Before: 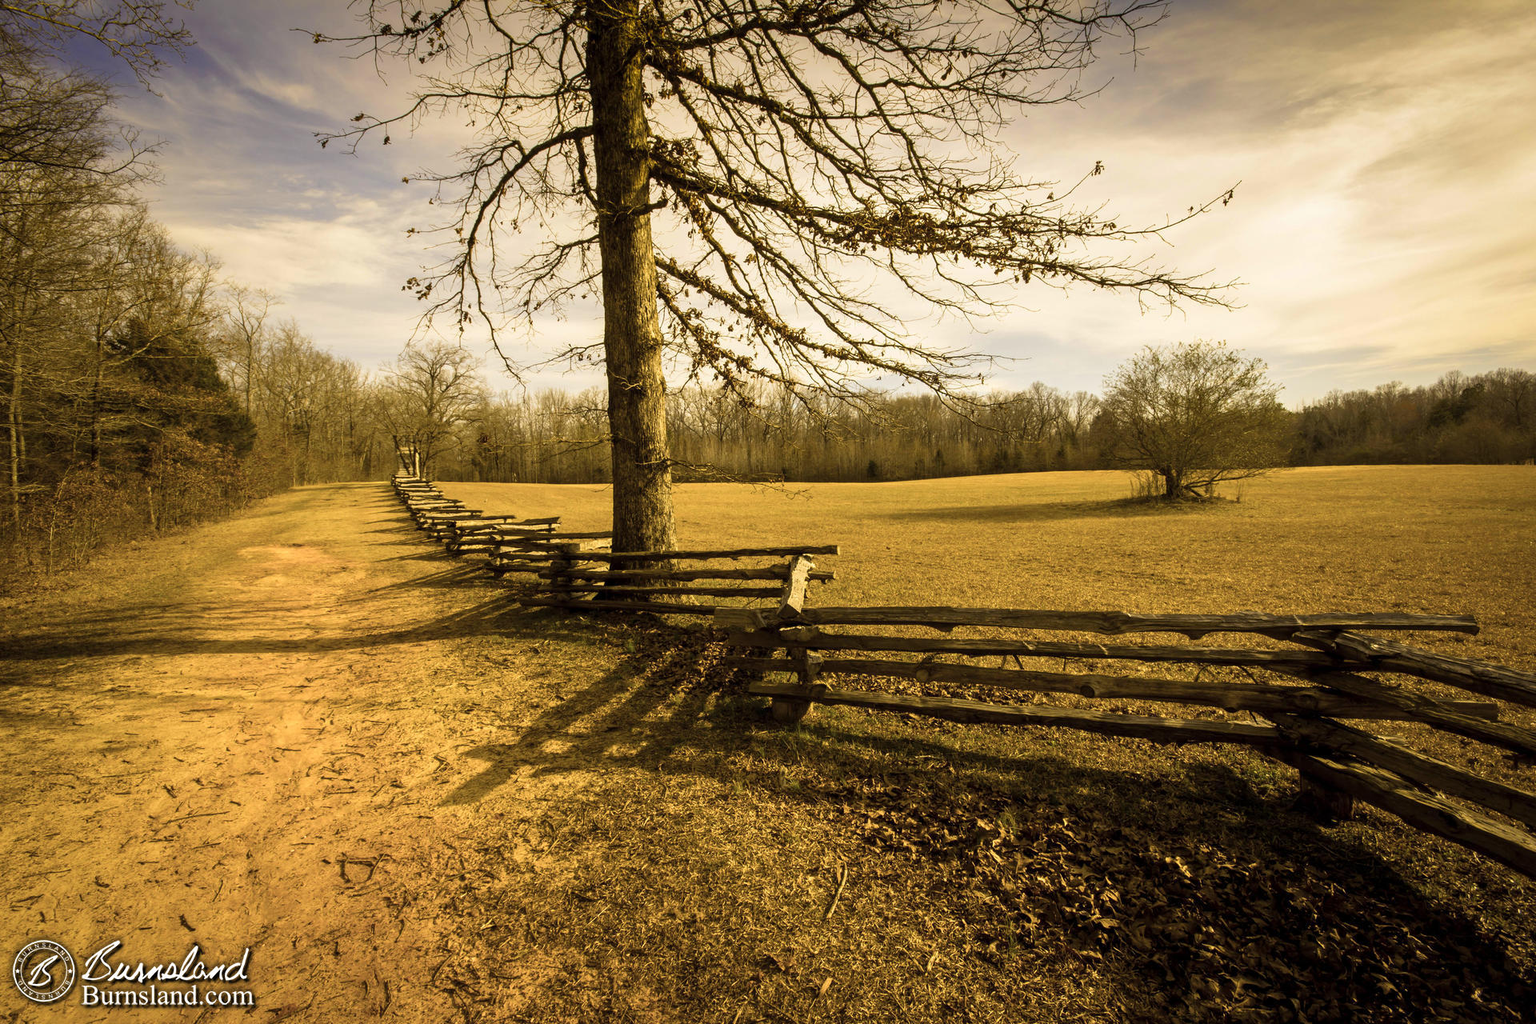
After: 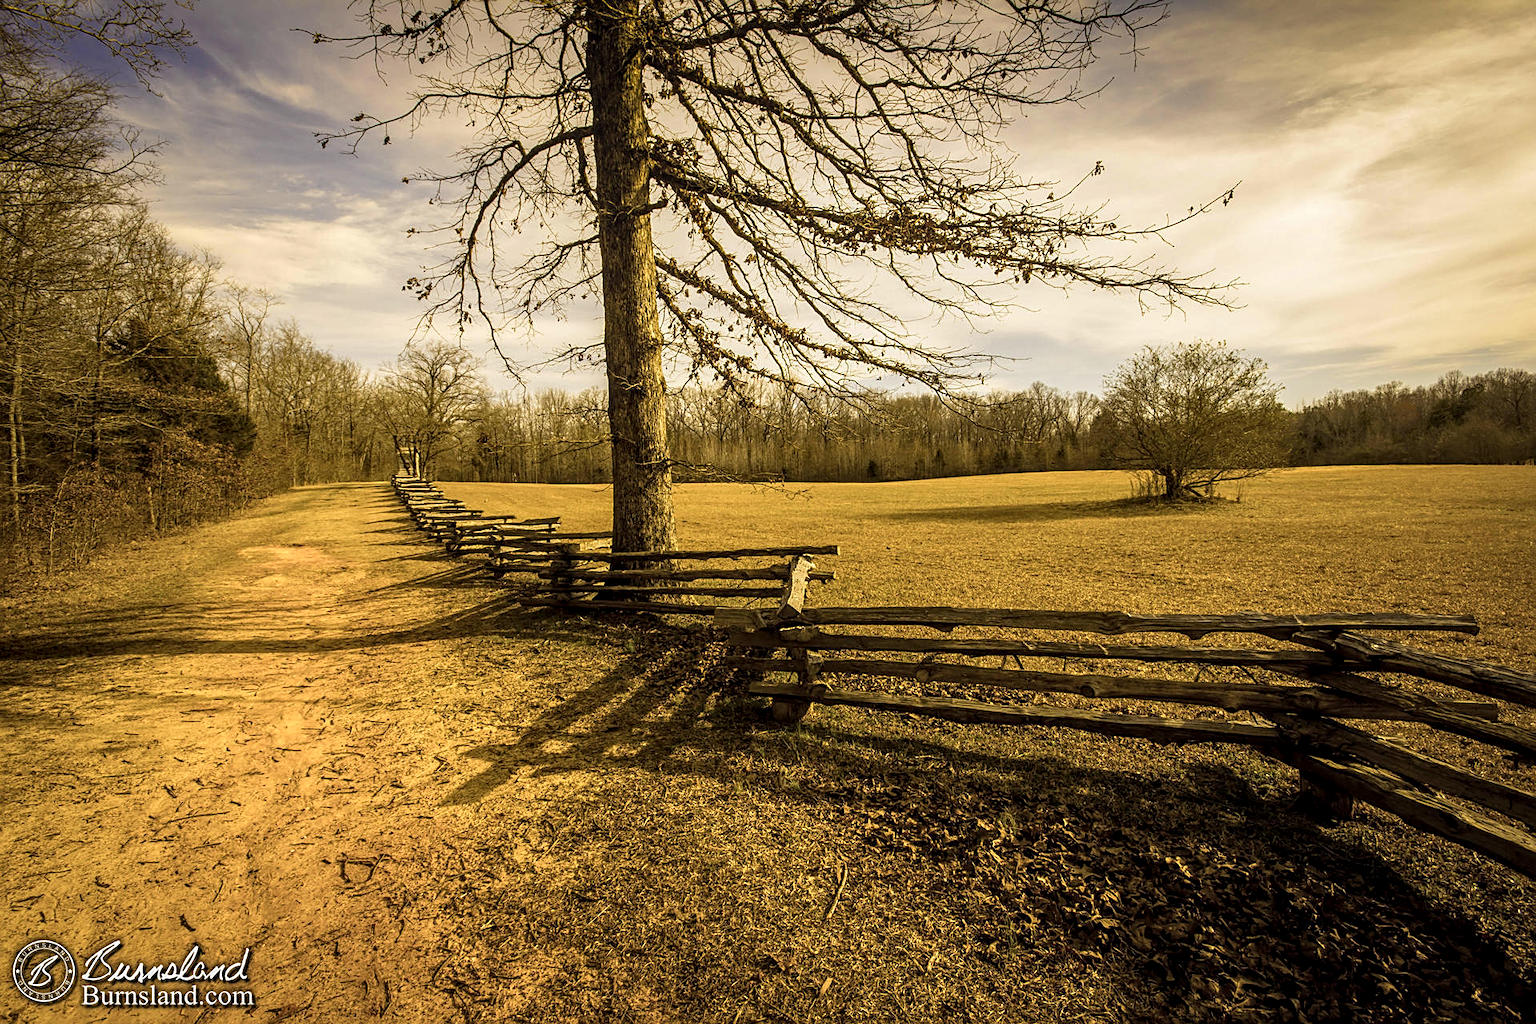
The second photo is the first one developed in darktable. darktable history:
exposure: compensate highlight preservation false
sharpen: on, module defaults
local contrast: highlights 25%, detail 130%
